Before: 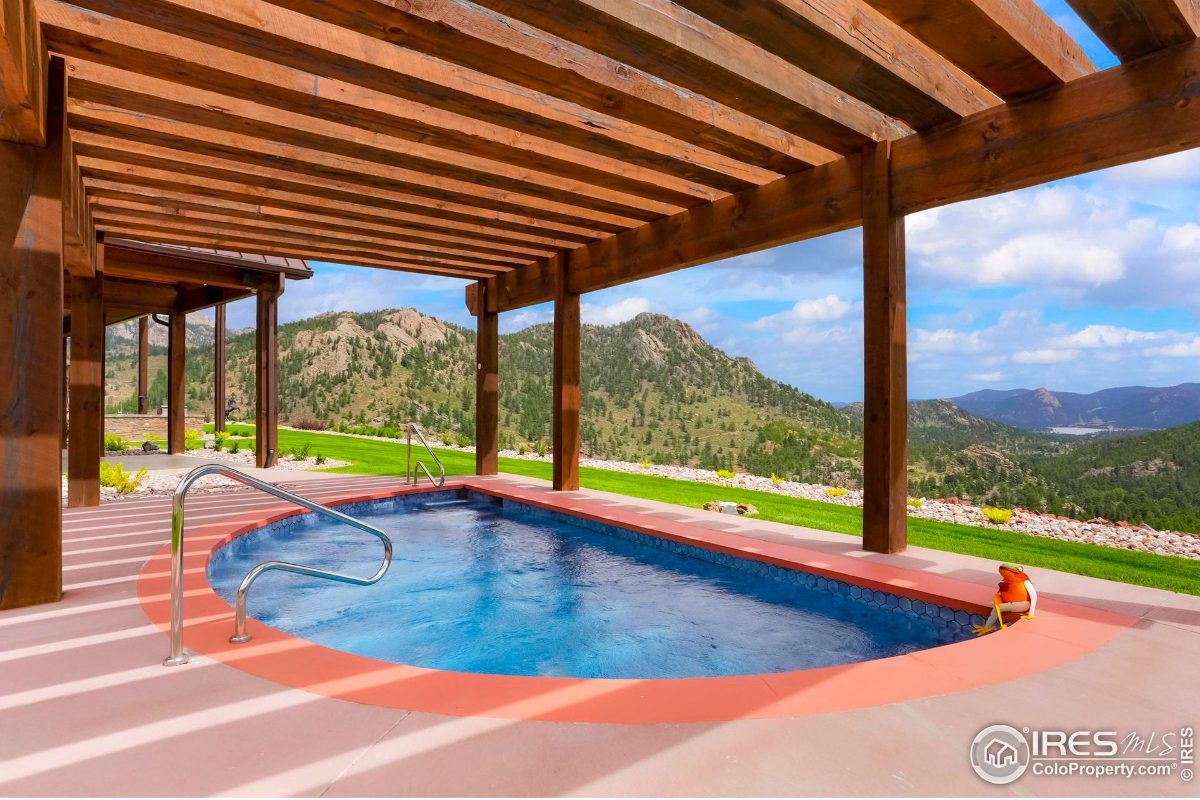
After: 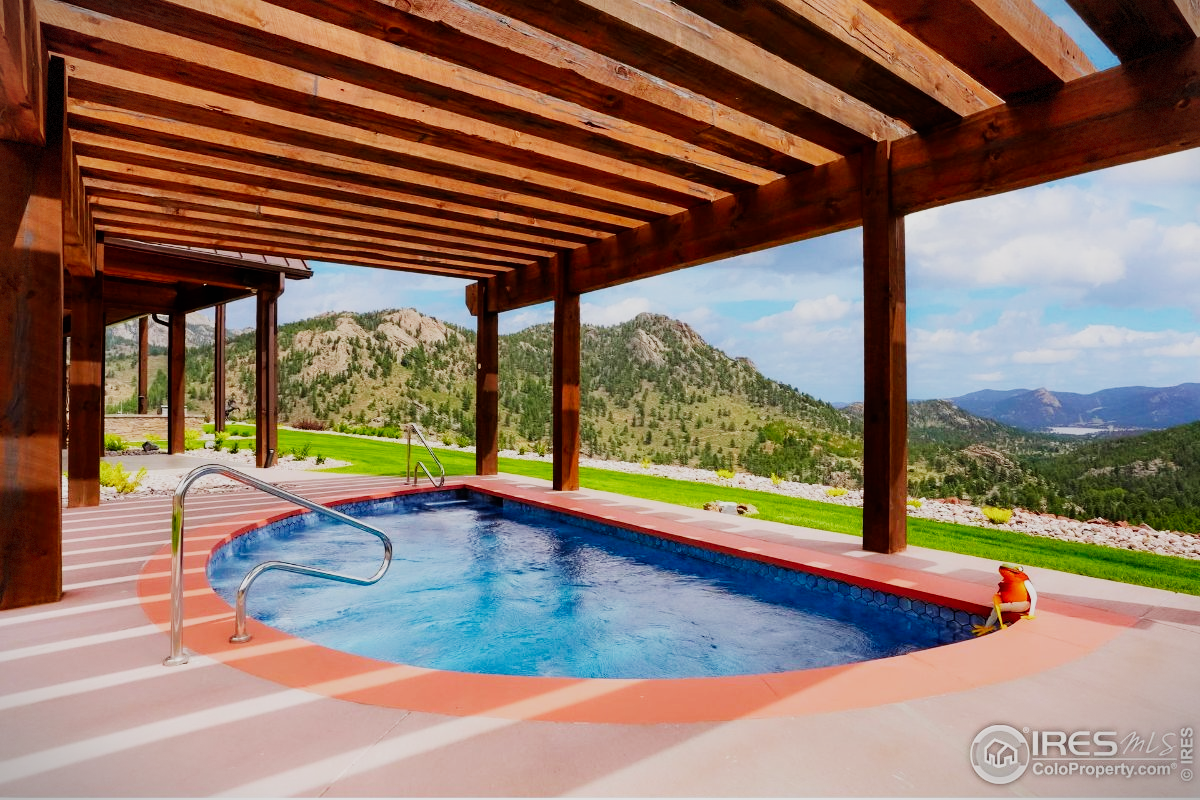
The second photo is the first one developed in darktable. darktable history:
sigmoid: contrast 1.69, skew -0.23, preserve hue 0%, red attenuation 0.1, red rotation 0.035, green attenuation 0.1, green rotation -0.017, blue attenuation 0.15, blue rotation -0.052, base primaries Rec2020
vignetting: fall-off start 100%, brightness -0.406, saturation -0.3, width/height ratio 1.324, dithering 8-bit output, unbound false
